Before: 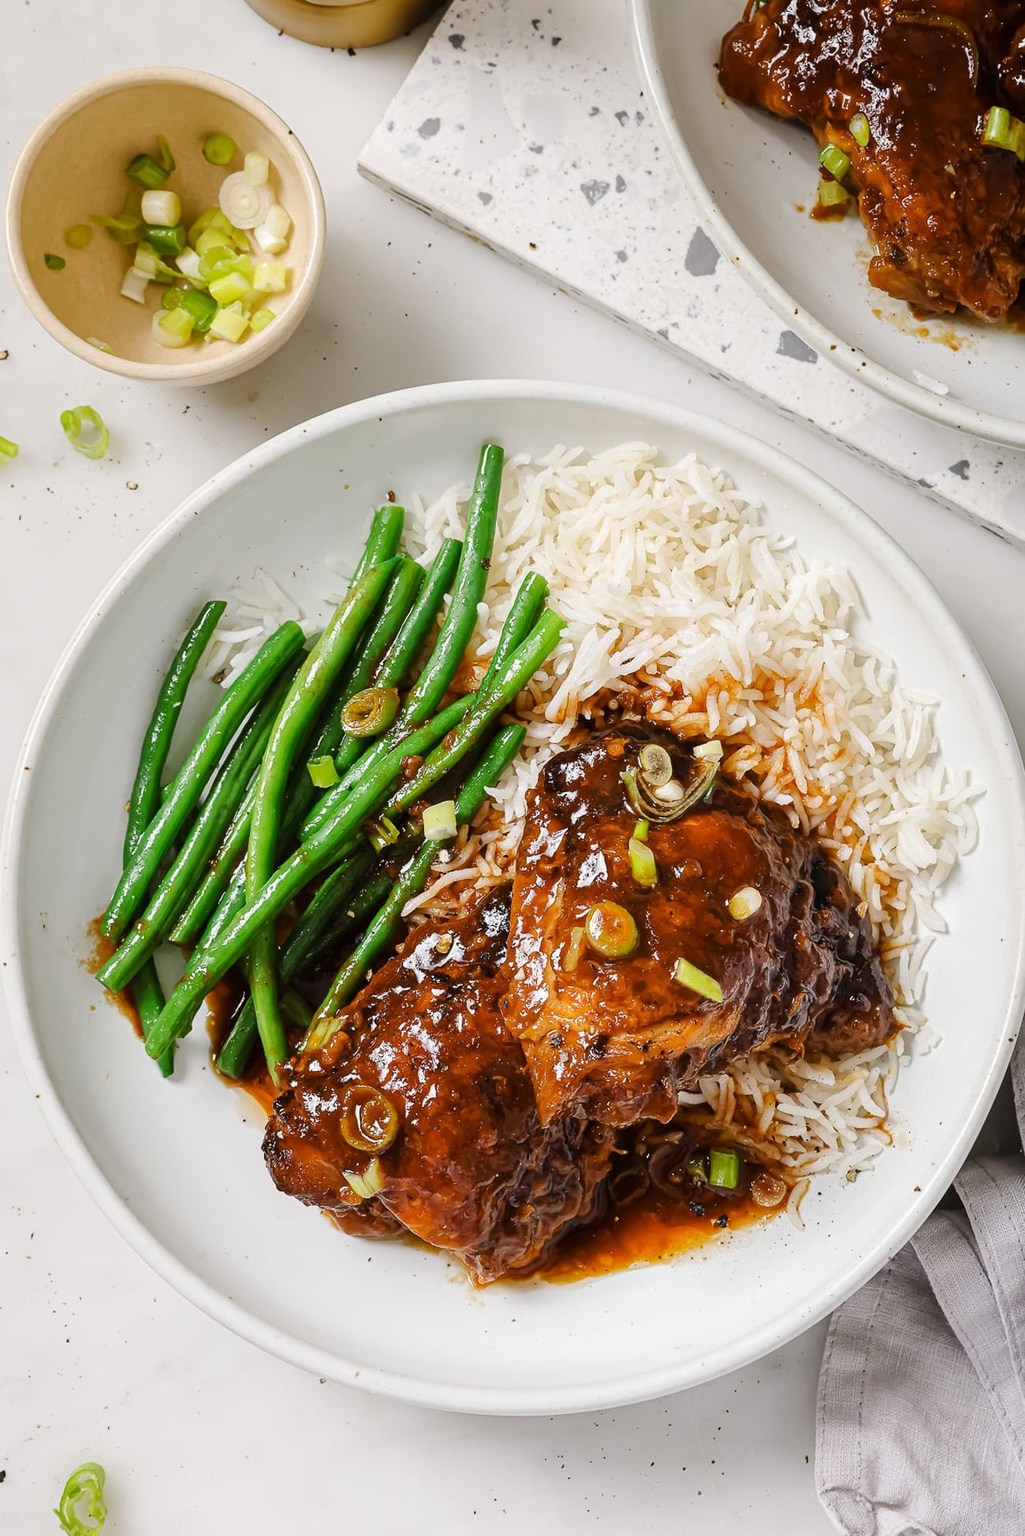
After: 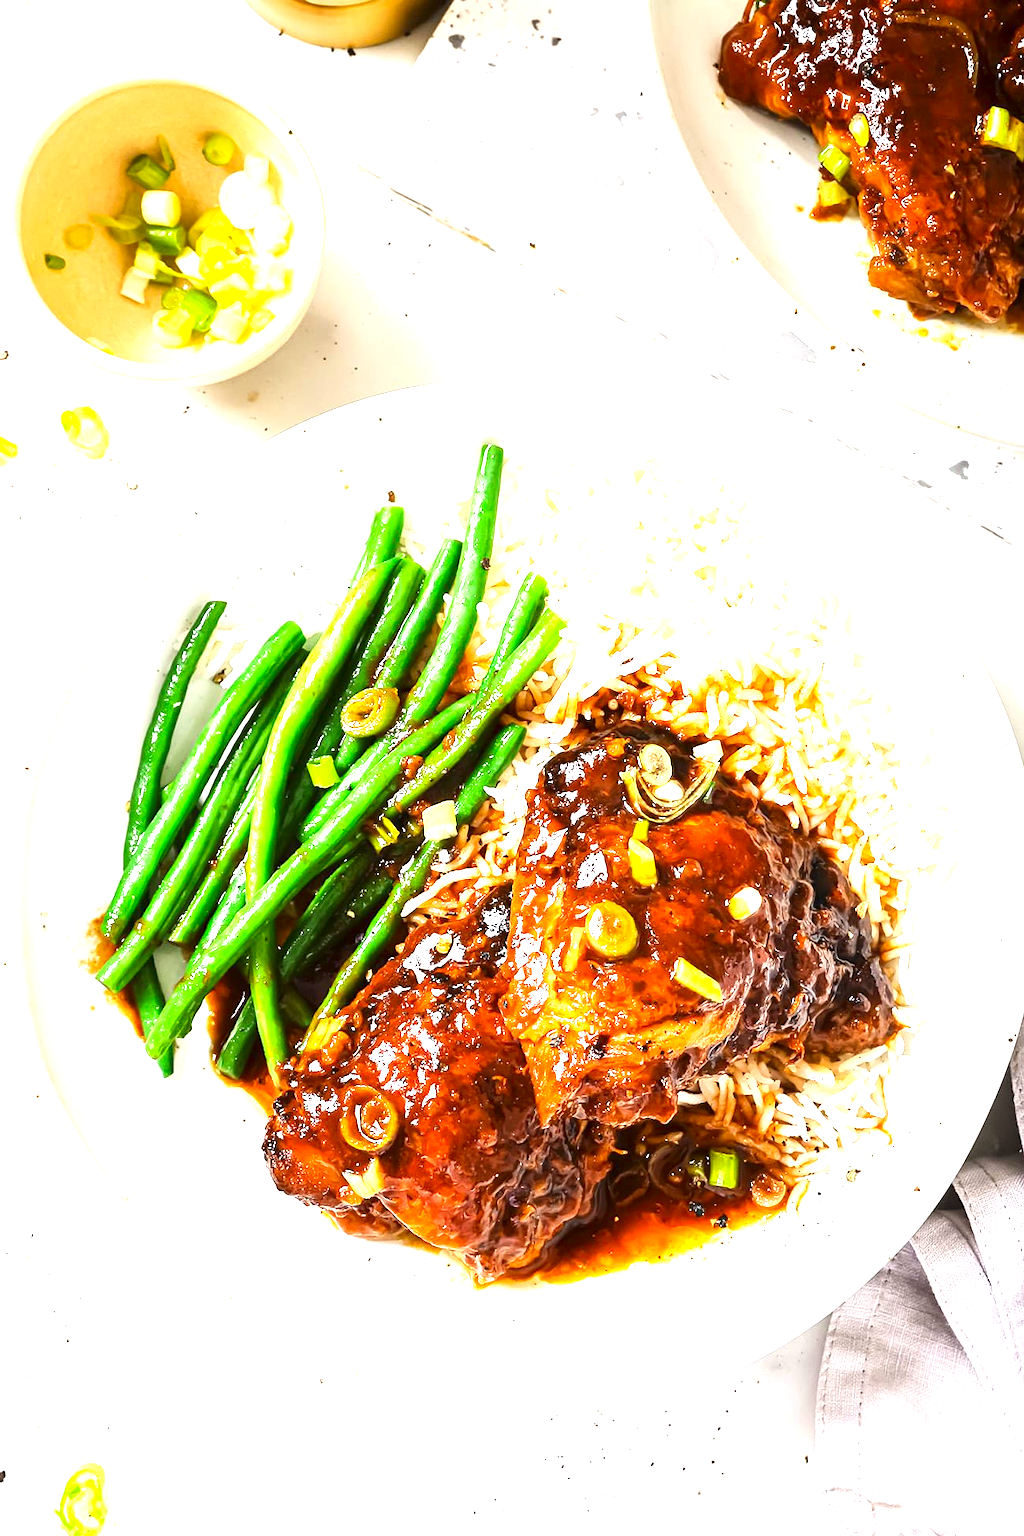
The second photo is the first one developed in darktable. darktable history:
exposure: black level correction 0, exposure 1.675 EV, compensate highlight preservation false
contrast brightness saturation: contrast 0.126, brightness -0.047, saturation 0.158
